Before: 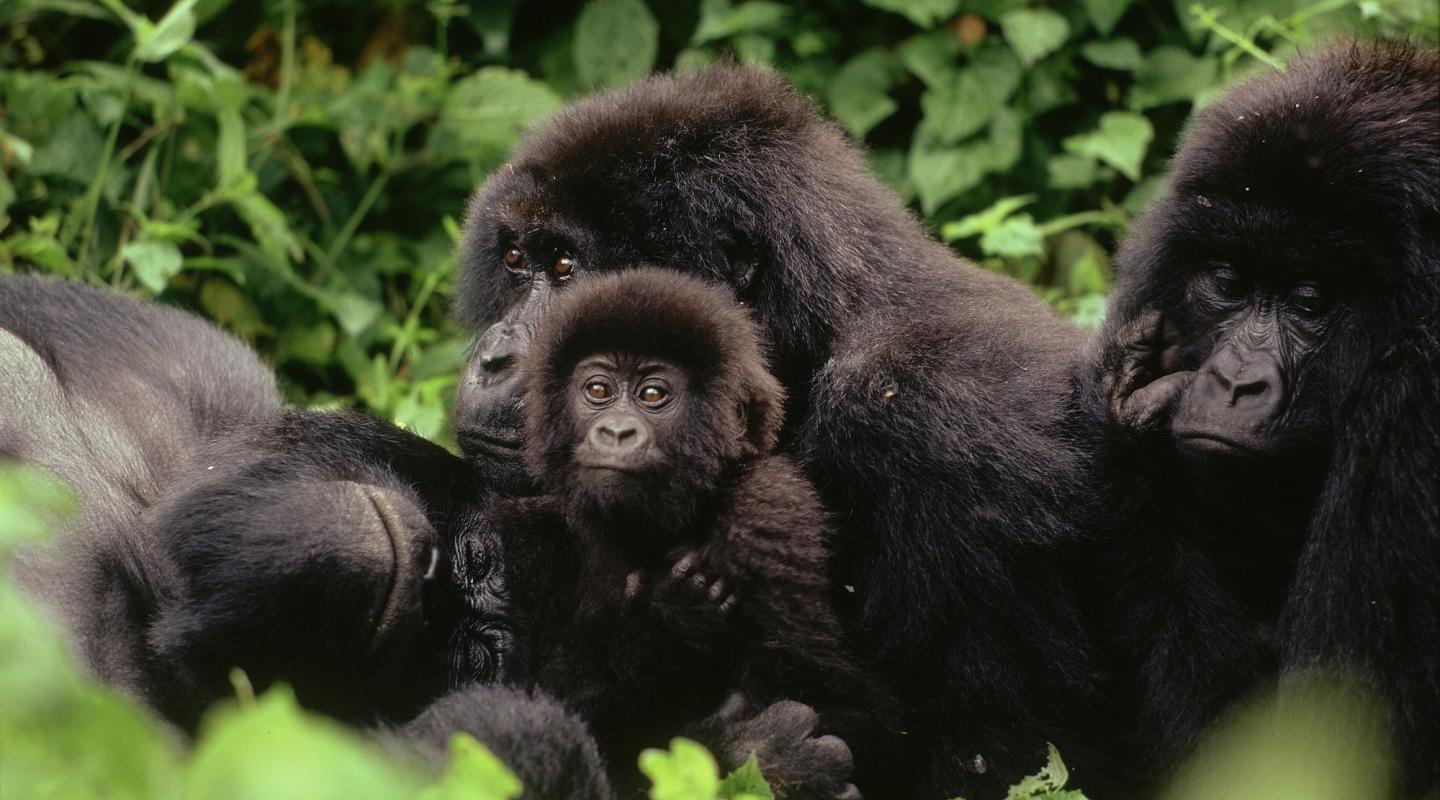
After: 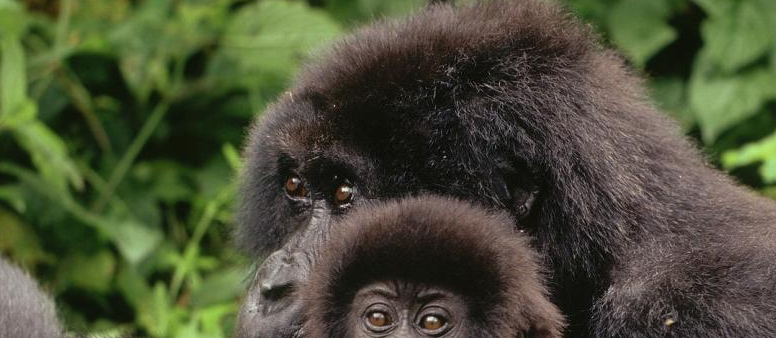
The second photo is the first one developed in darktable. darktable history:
shadows and highlights: shadows 25, highlights -25
crop: left 15.306%, top 9.065%, right 30.789%, bottom 48.638%
